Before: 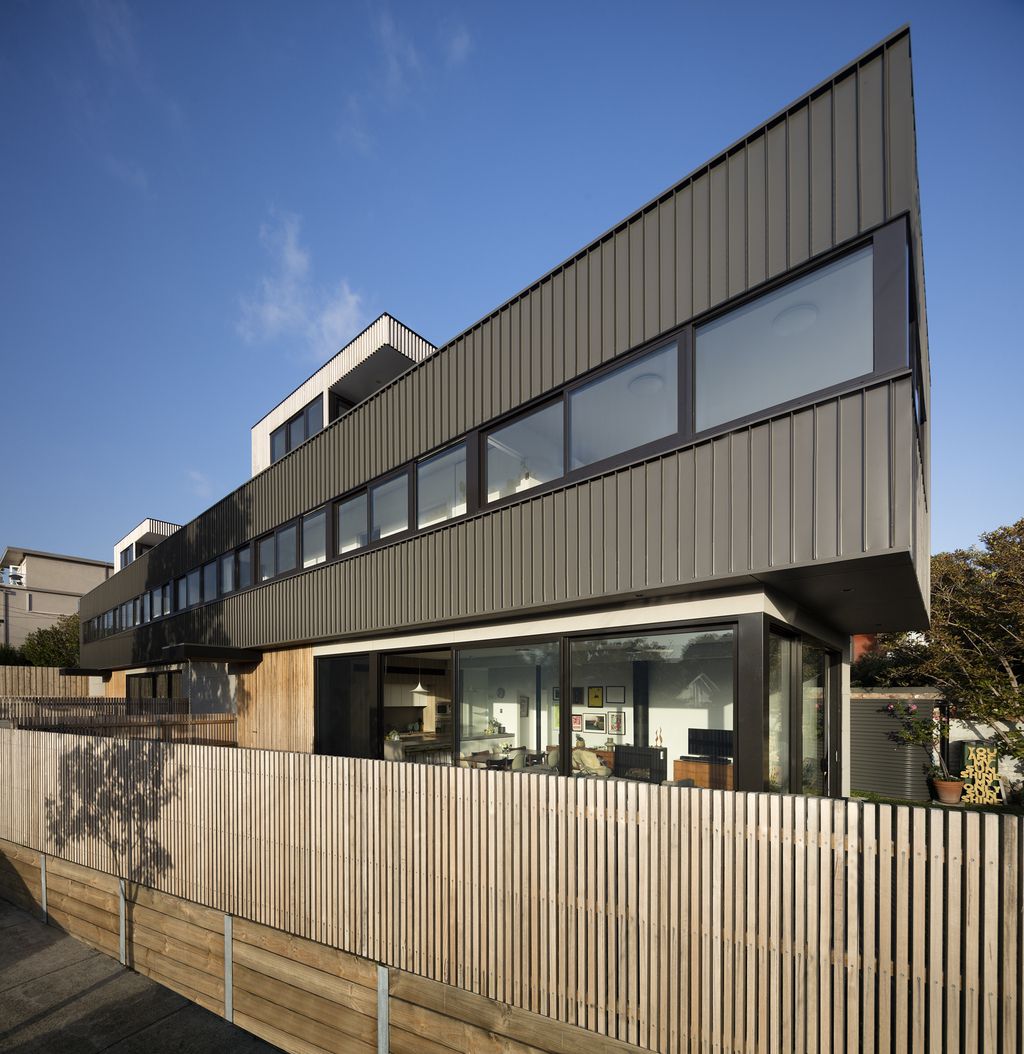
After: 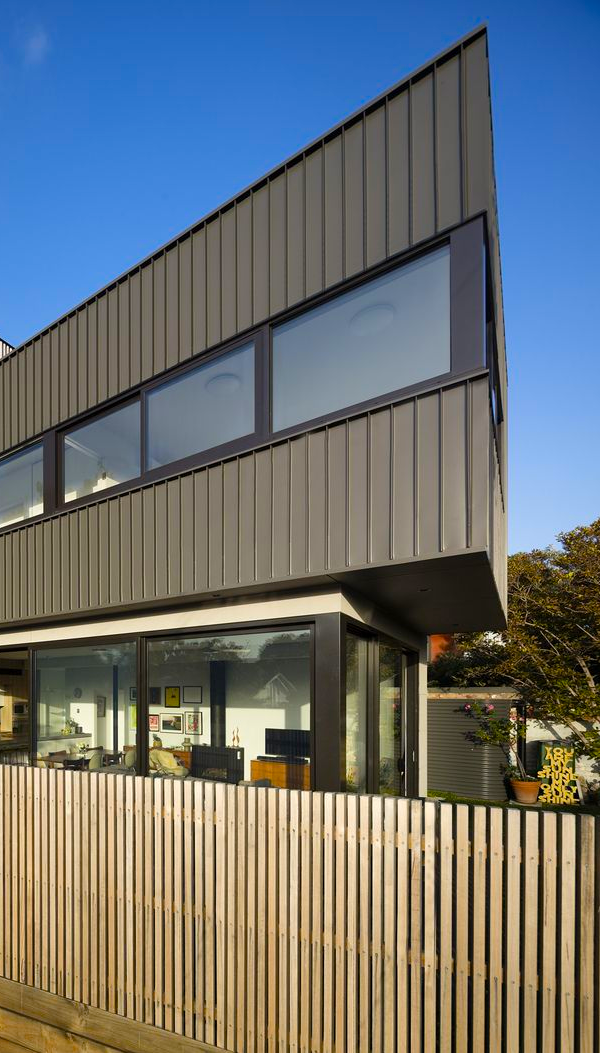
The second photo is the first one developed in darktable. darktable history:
crop: left 41.402%
color balance rgb: linear chroma grading › global chroma 15%, perceptual saturation grading › global saturation 30%
